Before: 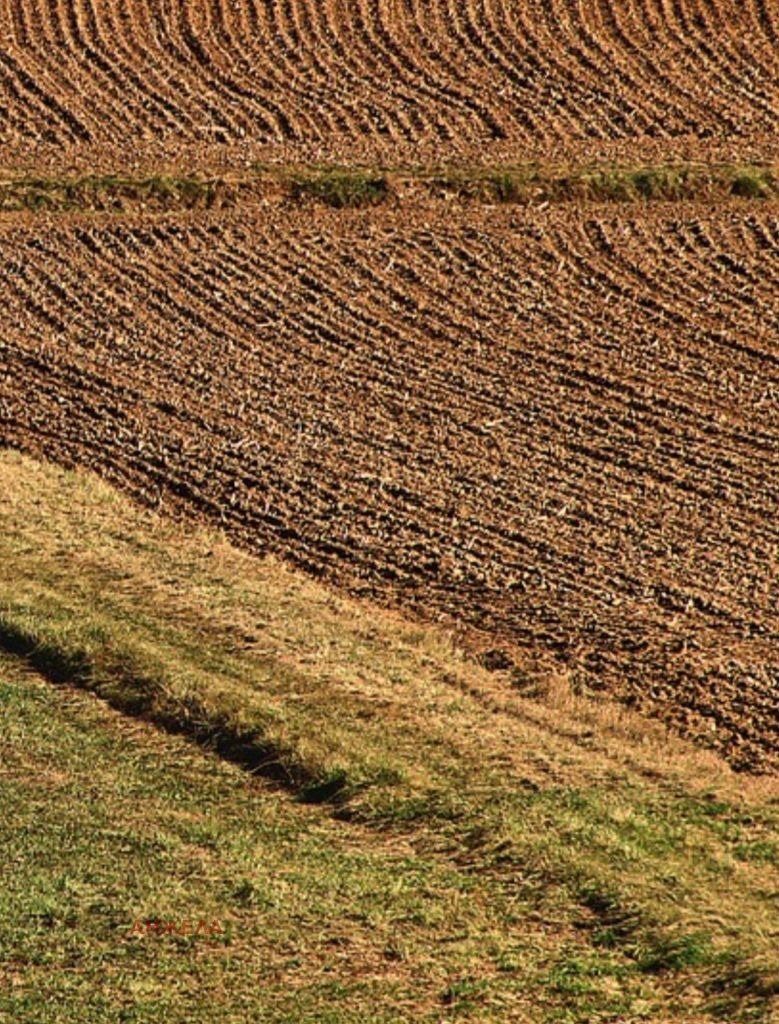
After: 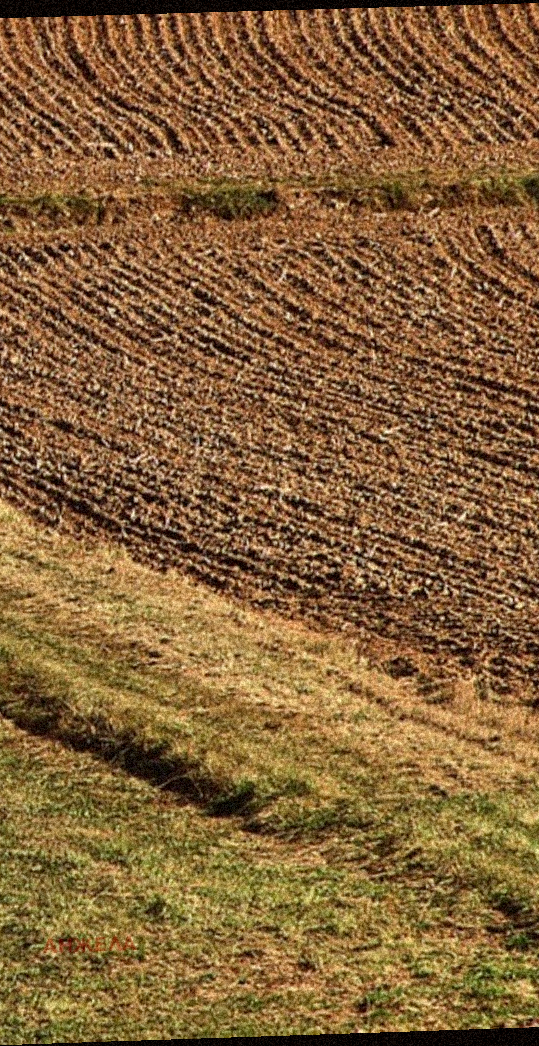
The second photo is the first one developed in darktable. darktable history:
crop and rotate: left 14.385%, right 18.948%
rotate and perspective: rotation -1.77°, lens shift (horizontal) 0.004, automatic cropping off
color correction: highlights a* -2.73, highlights b* -2.09, shadows a* 2.41, shadows b* 2.73
grain: coarseness 46.9 ISO, strength 50.21%, mid-tones bias 0%
